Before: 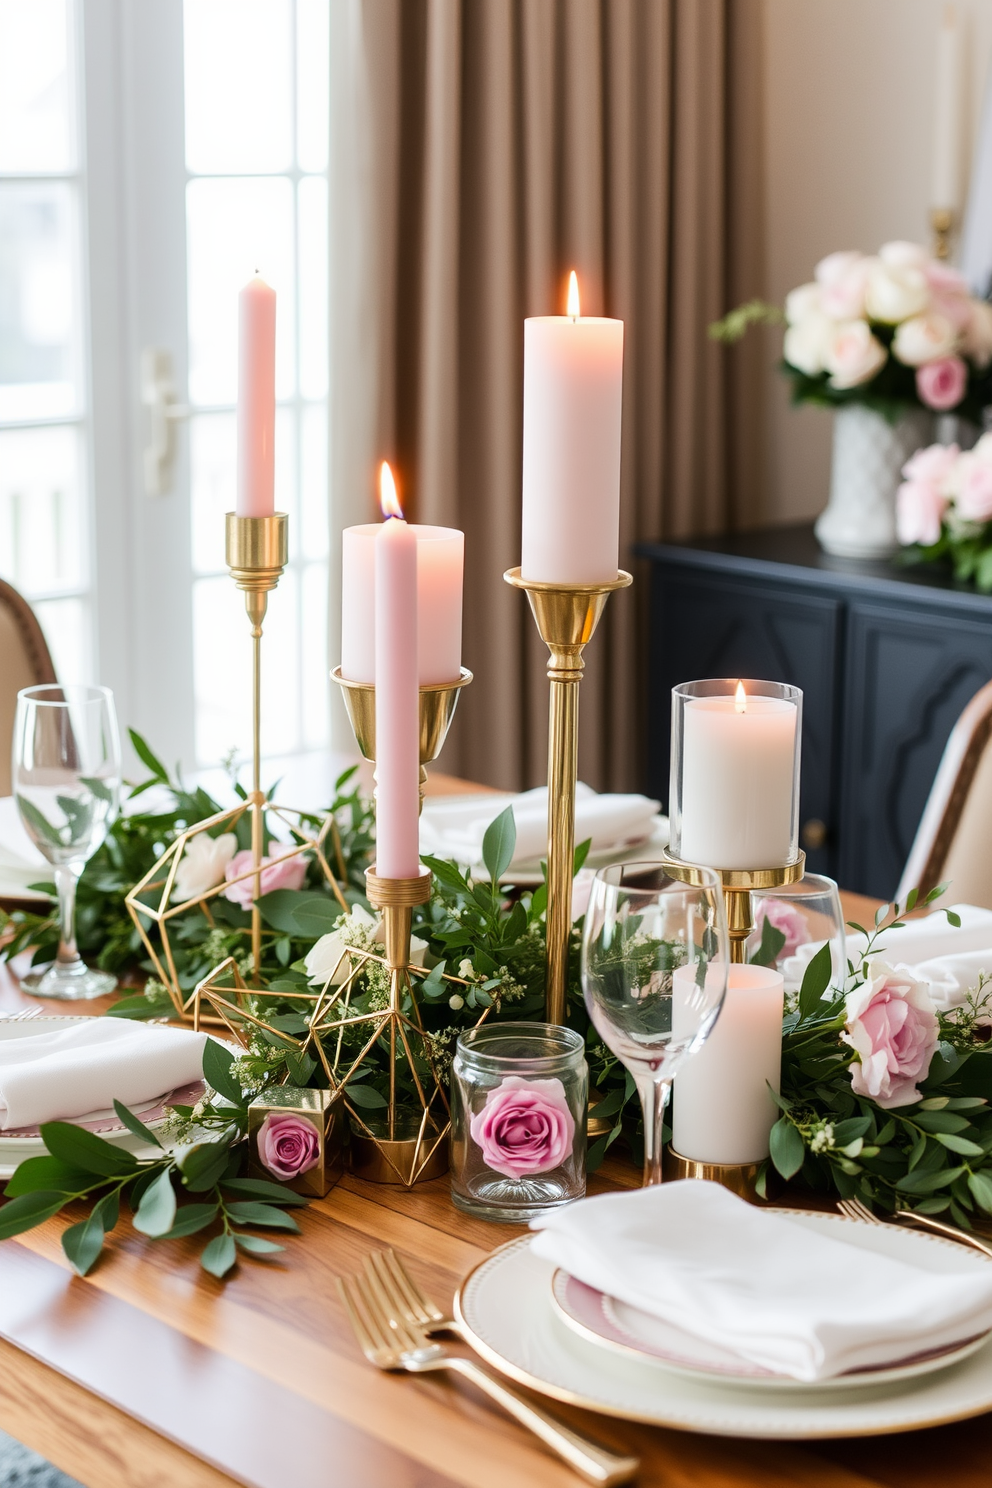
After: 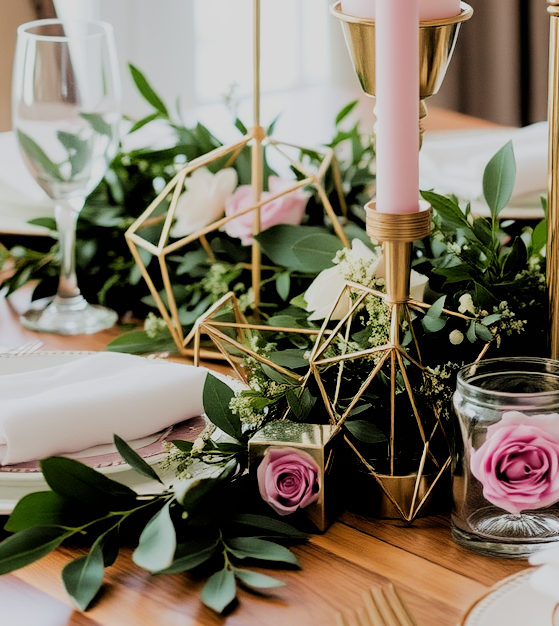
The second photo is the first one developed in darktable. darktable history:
crop: top 44.699%, right 43.649%, bottom 13.22%
filmic rgb: black relative exposure -2.77 EV, white relative exposure 4.56 EV, threshold 5.96 EV, hardness 1.72, contrast 1.265, enable highlight reconstruction true
